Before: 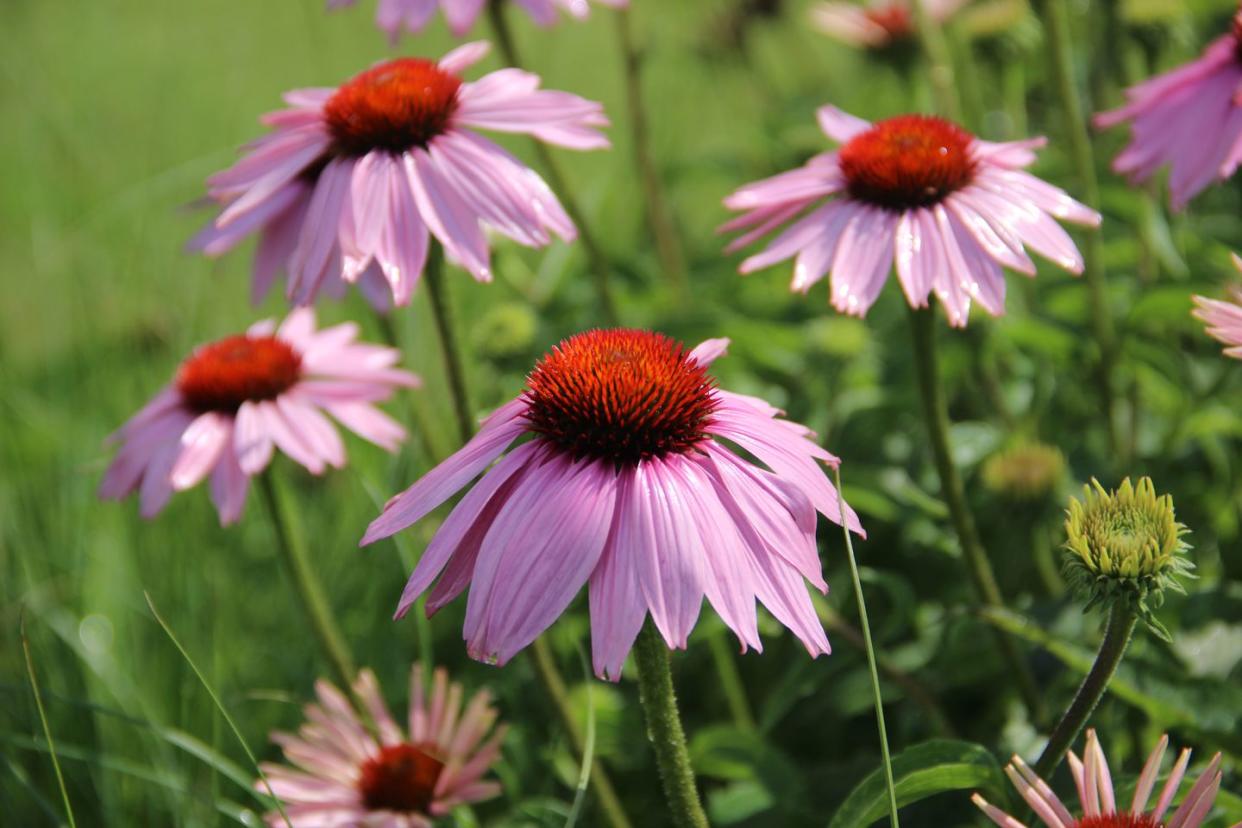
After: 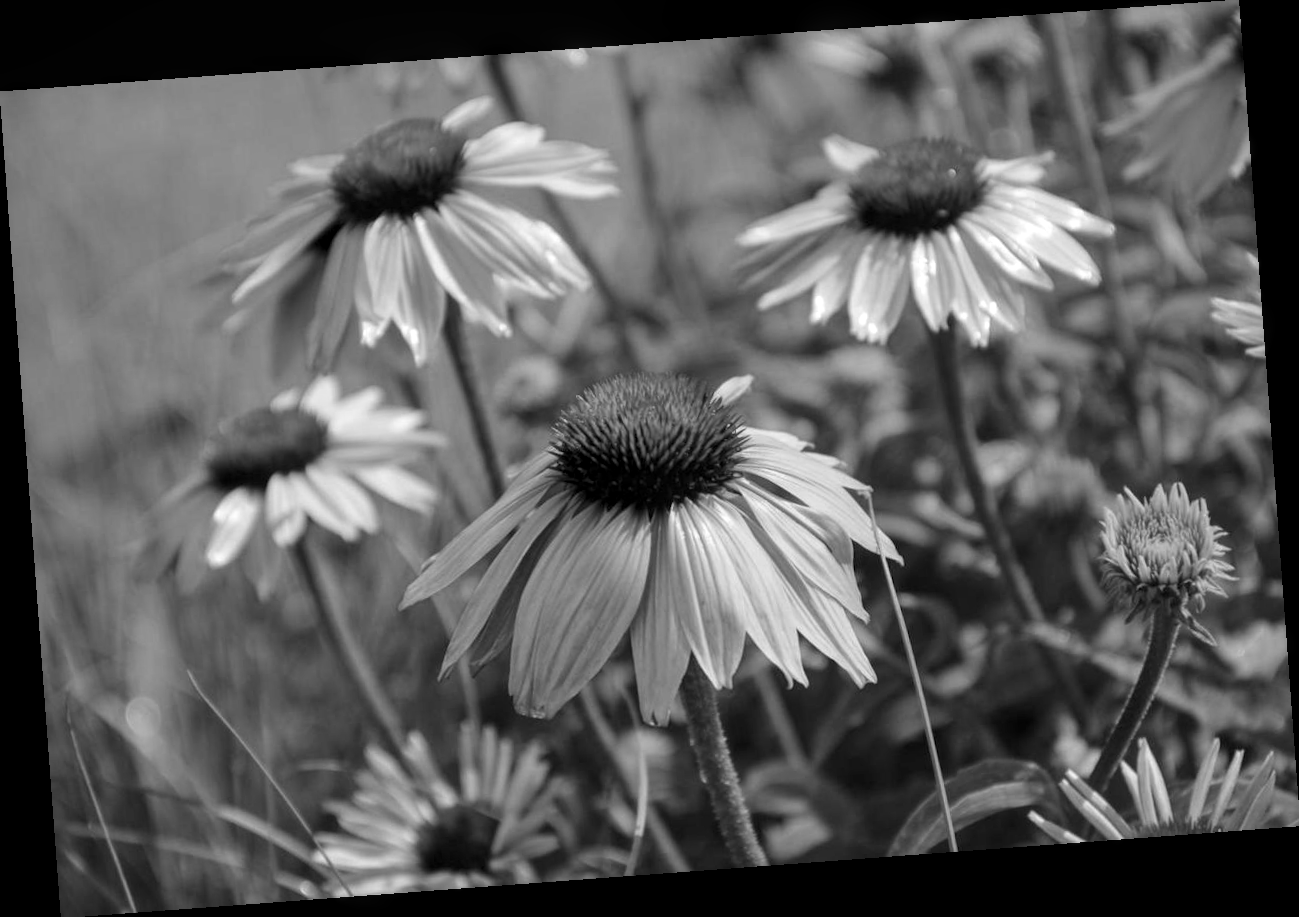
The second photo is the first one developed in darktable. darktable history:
color balance rgb: perceptual saturation grading › global saturation 20%, perceptual saturation grading › highlights -25%, perceptual saturation grading › shadows 25%
local contrast: on, module defaults
monochrome: on, module defaults
rotate and perspective: rotation -4.25°, automatic cropping off
